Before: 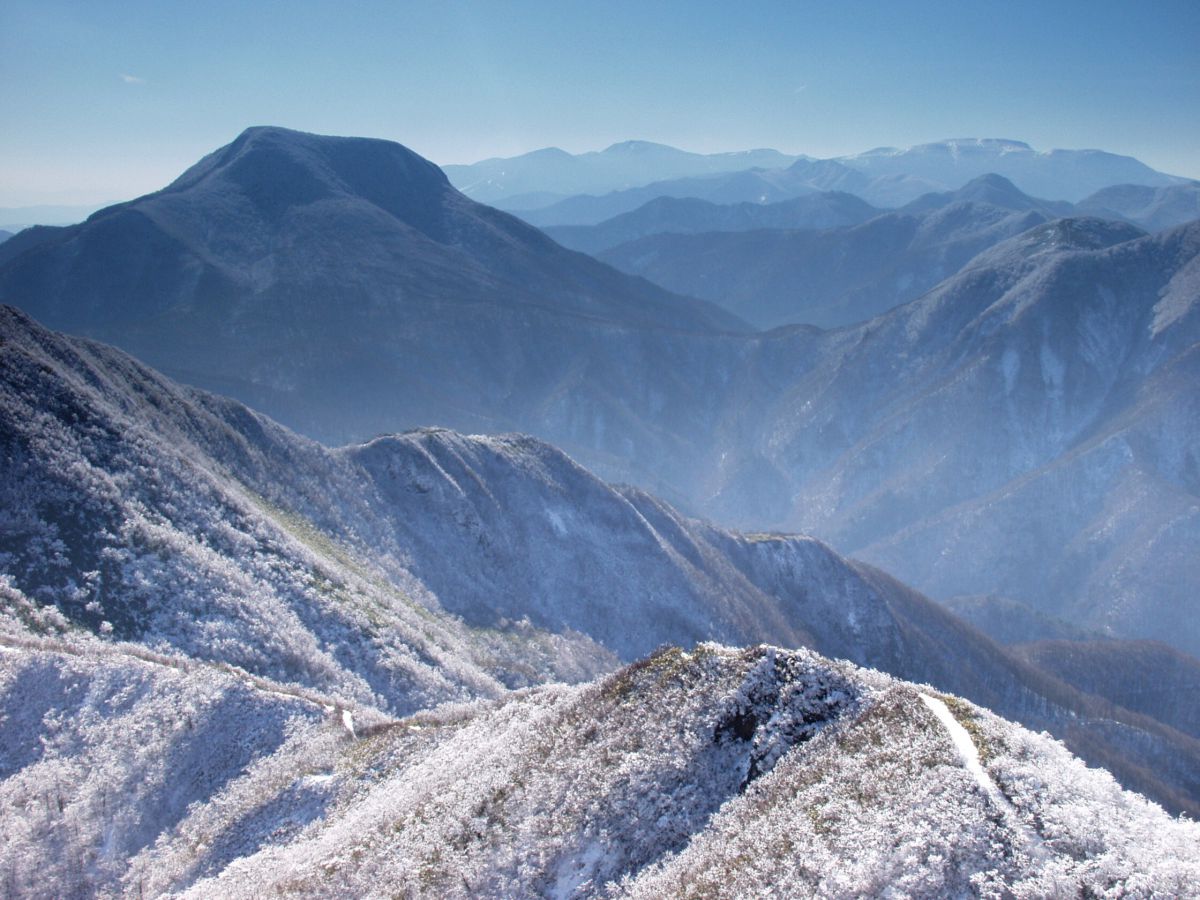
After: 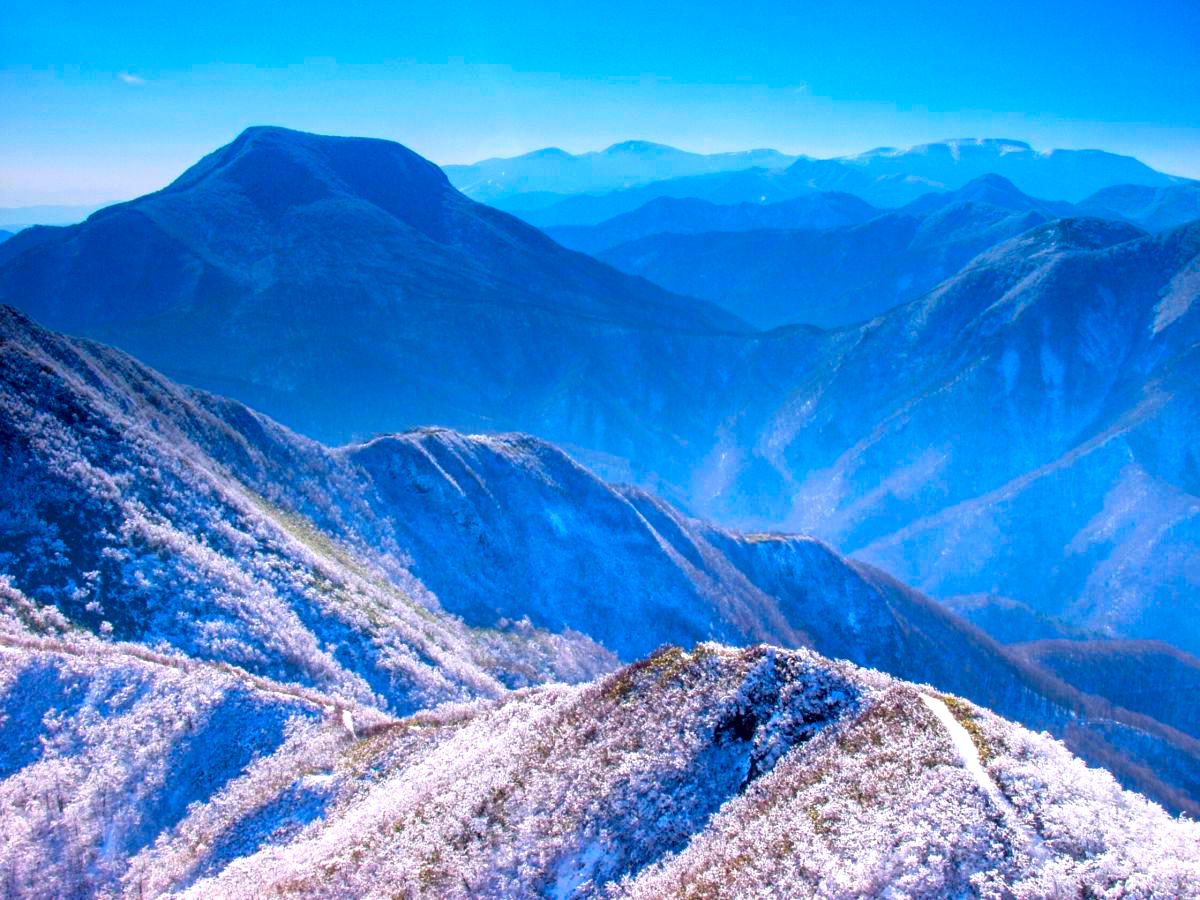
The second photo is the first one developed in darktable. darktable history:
color correction: highlights a* 1.59, highlights b* -1.7, saturation 2.48
local contrast: detail 144%
